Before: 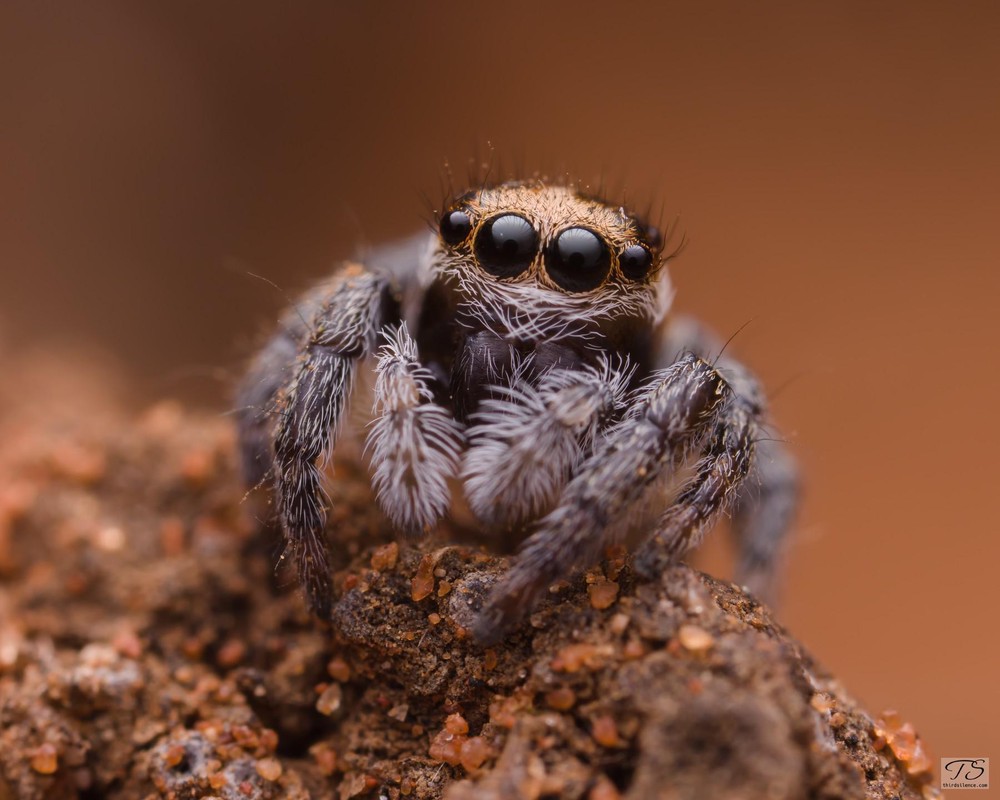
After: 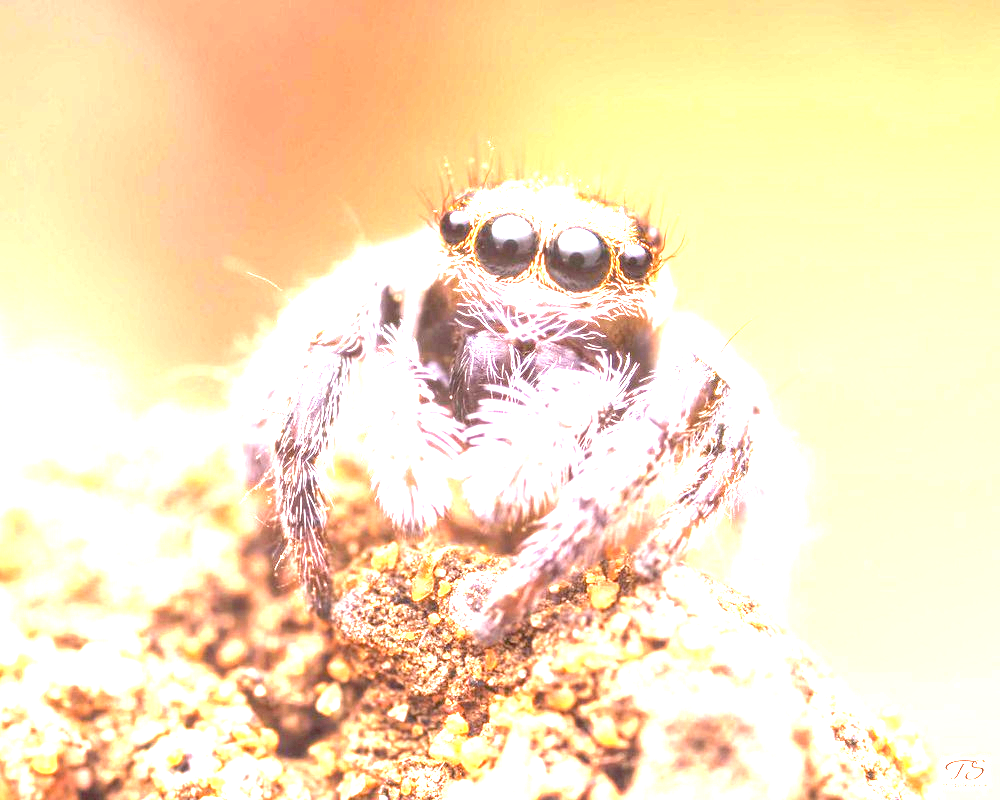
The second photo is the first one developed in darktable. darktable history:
local contrast: on, module defaults
exposure: black level correction 0, exposure 4.025 EV, compensate highlight preservation false
